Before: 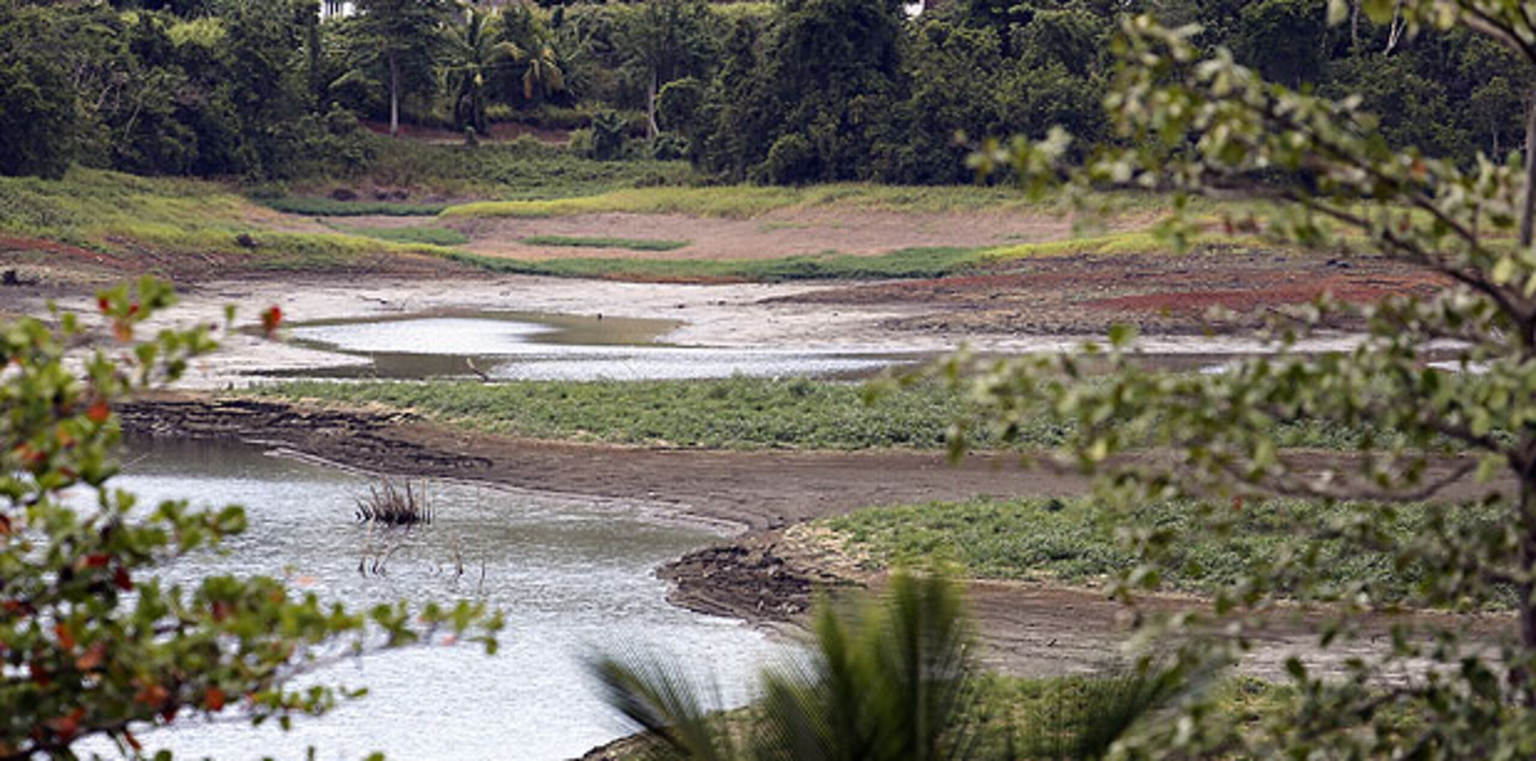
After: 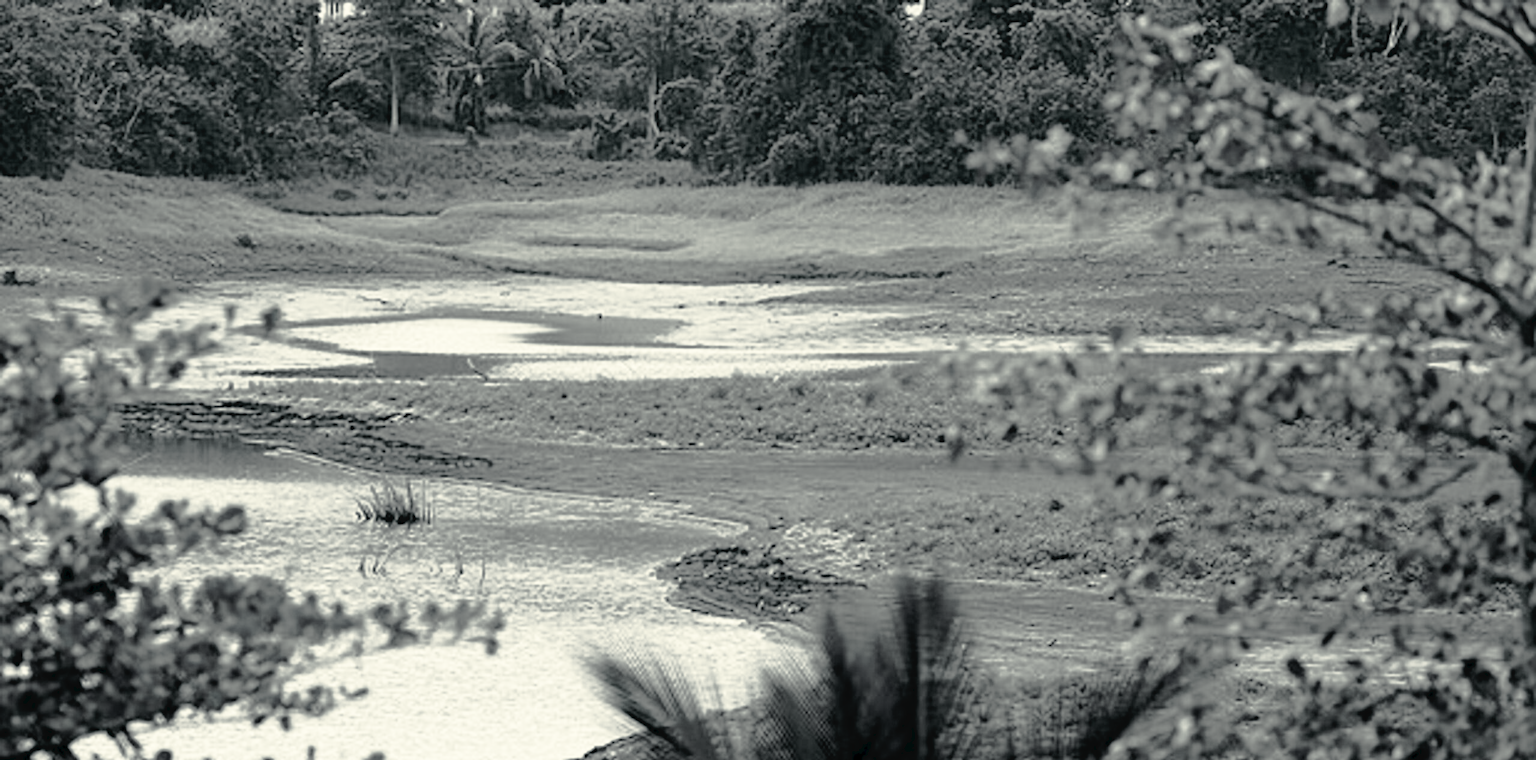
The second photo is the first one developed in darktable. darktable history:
tone curve: curves: ch0 [(0, 0) (0.003, 0.03) (0.011, 0.03) (0.025, 0.033) (0.044, 0.038) (0.069, 0.057) (0.1, 0.109) (0.136, 0.174) (0.177, 0.243) (0.224, 0.313) (0.277, 0.391) (0.335, 0.464) (0.399, 0.515) (0.468, 0.563) (0.543, 0.616) (0.623, 0.679) (0.709, 0.766) (0.801, 0.865) (0.898, 0.948) (1, 1)], preserve colors none
color look up table: target L [86, 92.85, 87.15, 78.81, 85.27, 74.44, 58.43, 49.98, 56.9, 50.44, 38.6, 51.09, 23.9, 200.14, 83.48, 66.51, 66.16, 58.51, 60.8, 54.81, 33.56, 56.98, 38.6, 30.66, 20.05, 12.28, 96.34, 91.46, 79.52, 85.37, 89.87, 72.49, 73.7, 54.97, 85.37, 63.61, 62, 59.96, 35.29, 40.93, 24.68, 12.45, 90.31, 81.23, 85.98, 82.76, 75.15, 41.44, 2.459], target a [-1.576, -2.468, -1.214, -2.141, -1.766, -2.388, -3.8, -2.487, -3.625, -3.166, -2.848, -3.144, -1.059, 0, -1.608, -3.205, -3.081, -3.419, -3.295, -3.394, -1.943, -3.239, -2.848, -1.615, -1.807, -0.684, -2.582, -2.856, -2.277, -1.263, -1.482, -2.8, -2.469, -2.848, -1.263, -3.033, -2.925, -3.949, -2.338, -3.041, -1.631, -1.394, -1.722, -2.336, -1.718, -1.61, -2.541, -3.34, -2.412], target b [5.978, 10.87, 6.088, 5.086, 6.963, 4.574, 3.696, 1.438, 2.664, 2.064, -0.264, 2.137, -0.834, 0, 6.326, 4.541, 4.021, 3.83, 3.691, 2.75, -0.675, 2.785, -0.264, -0.639, -0.651, -0.748, 12.62, 9.689, 5.169, 6.596, 8.201, 4.403, 5.086, 2.125, 6.596, 3.172, 3.069, 4.232, -0.163, 0.778, -1.03, -0.509, 8.324, 5.85, 6.68, 6.337, 4.615, 0.669, -0.667], num patches 49
